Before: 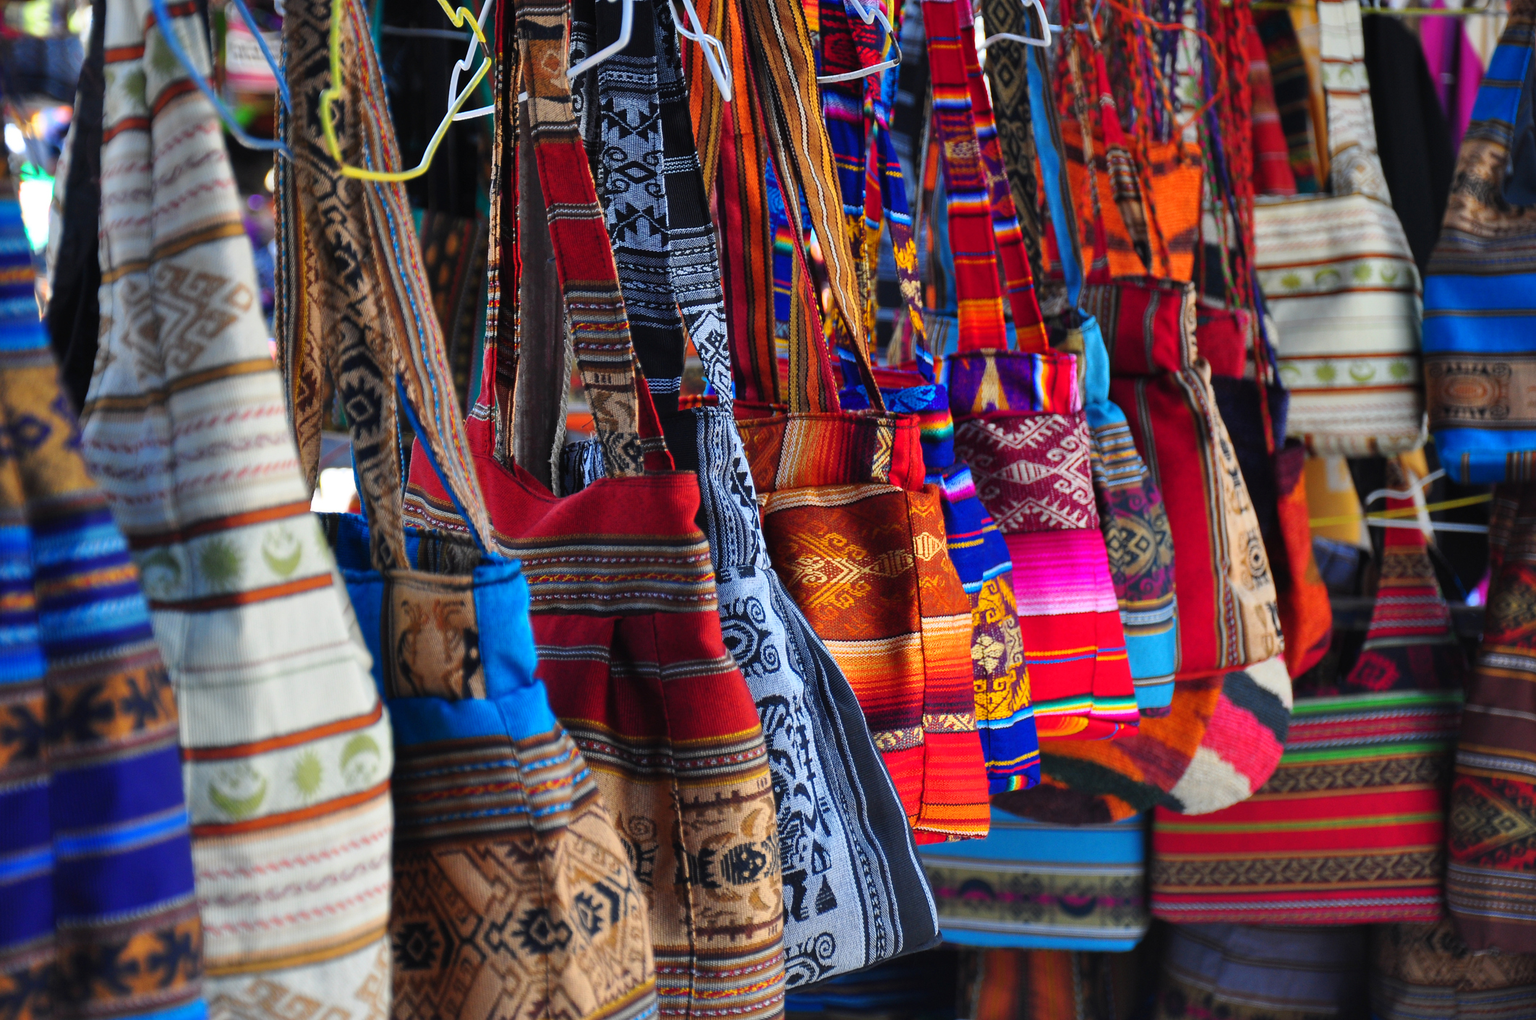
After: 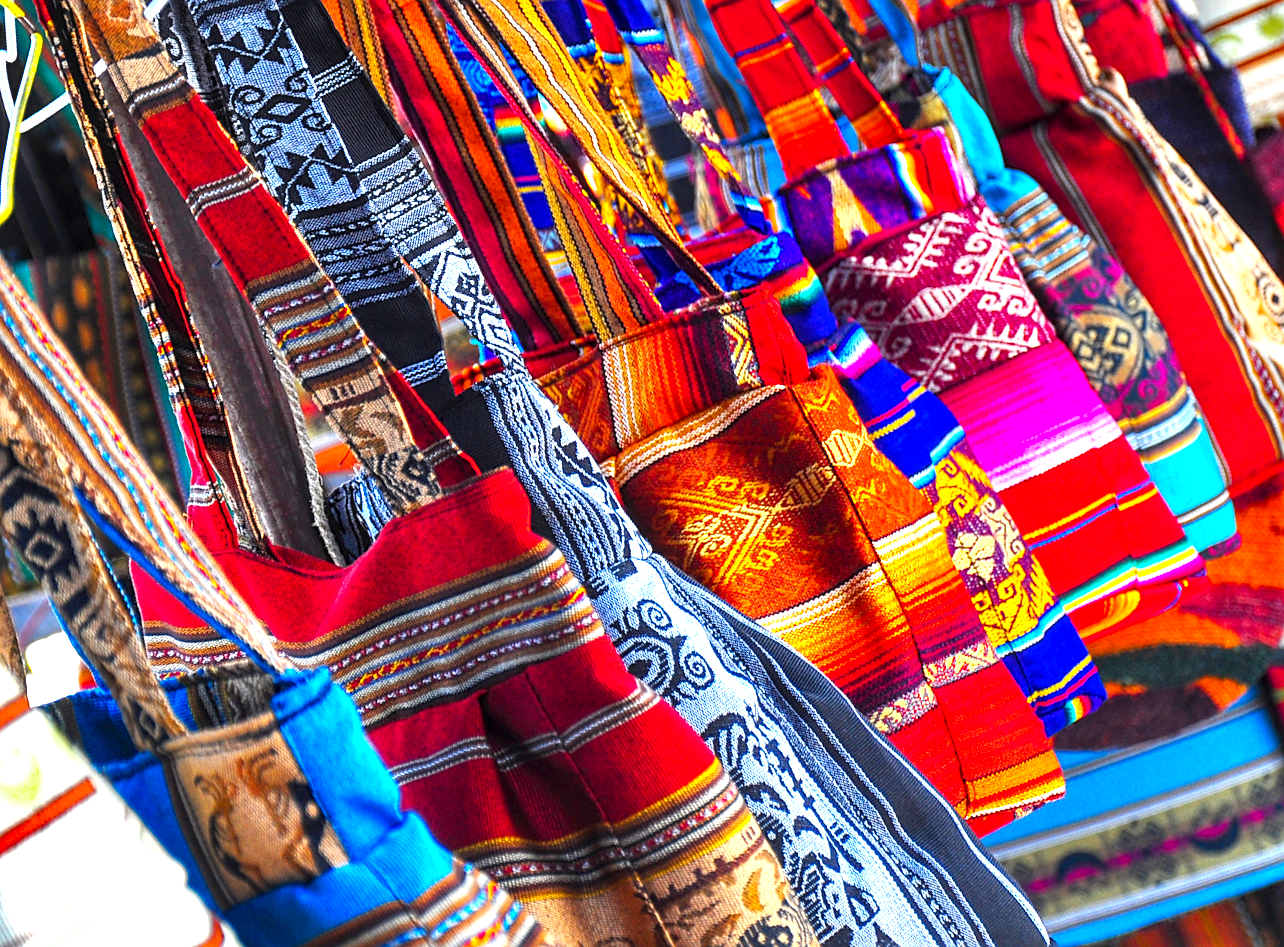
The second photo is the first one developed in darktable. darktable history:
crop and rotate: angle 20.99°, left 6.989%, right 3.919%, bottom 1.079%
local contrast: on, module defaults
sharpen: on, module defaults
shadows and highlights: shadows 13.38, white point adjustment 1.22, soften with gaussian
color balance rgb: perceptual saturation grading › global saturation 25.135%, global vibrance 9.837%
exposure: black level correction 0.001, exposure 1.32 EV, compensate highlight preservation false
